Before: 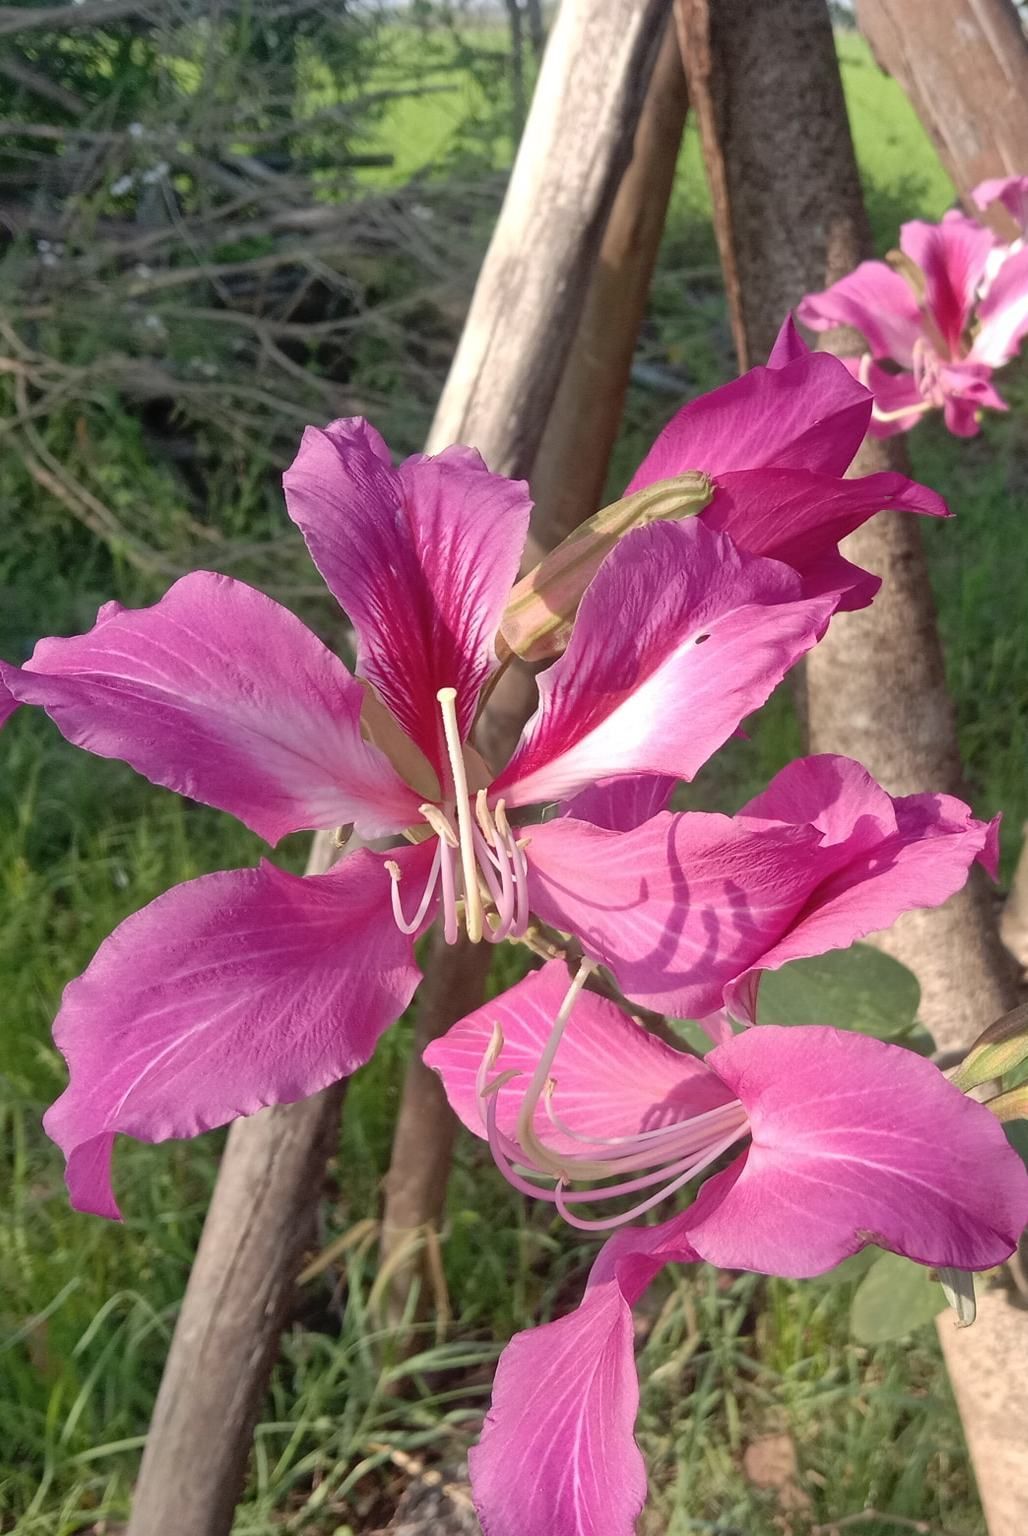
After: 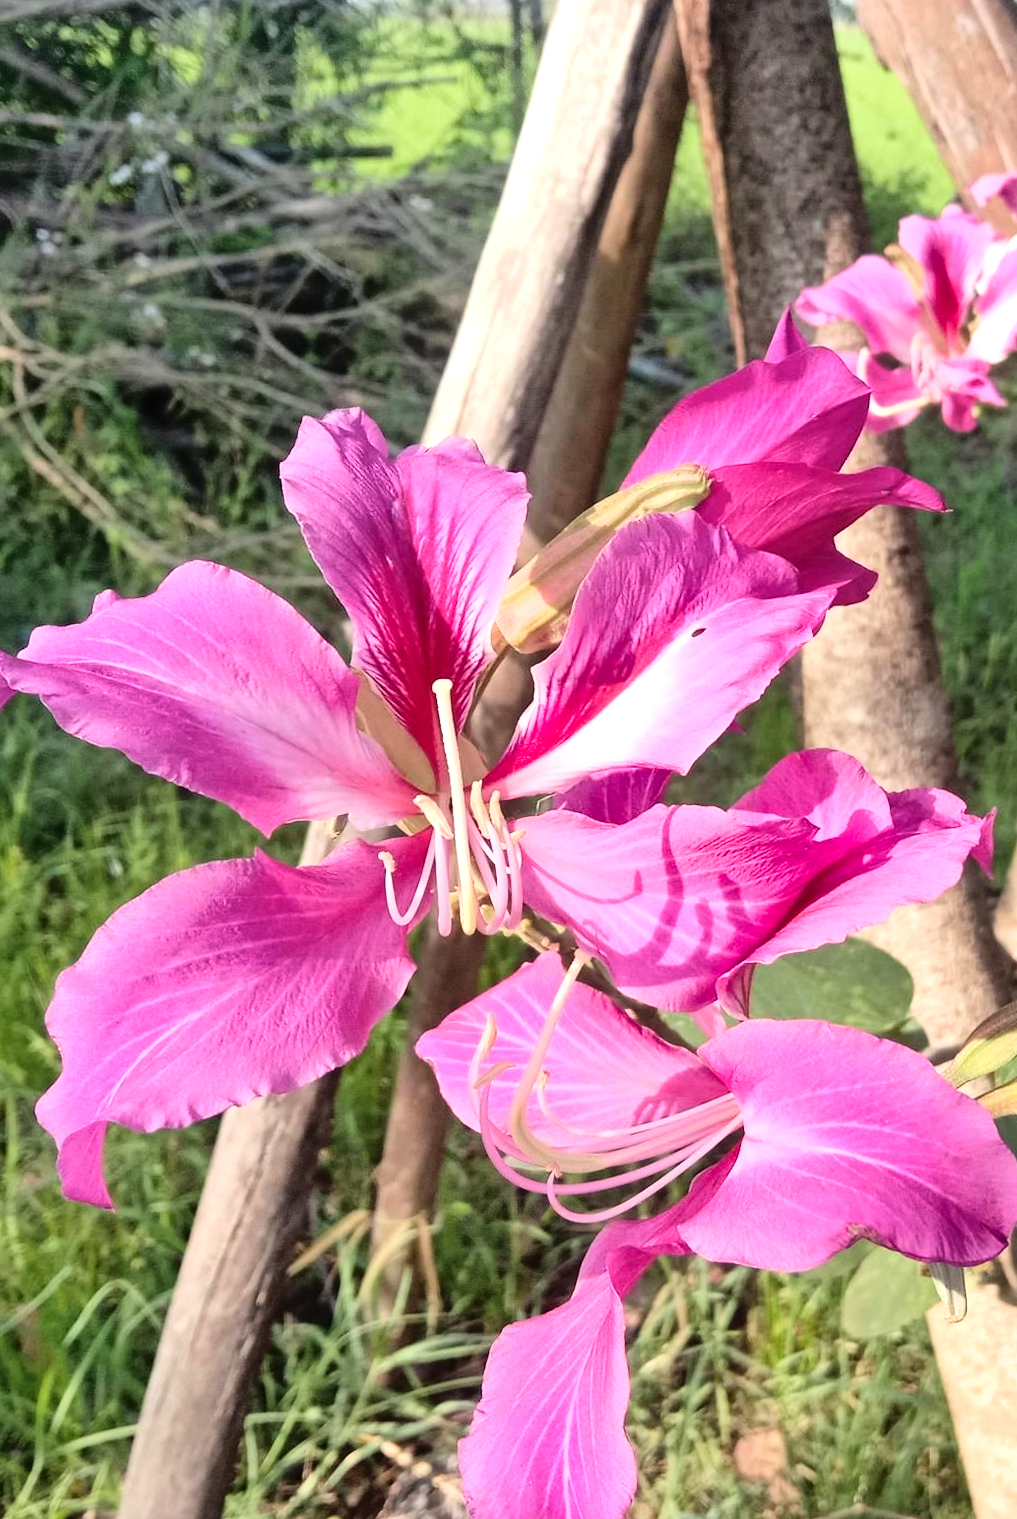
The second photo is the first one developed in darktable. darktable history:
shadows and highlights: soften with gaussian
crop and rotate: angle -0.411°
exposure: black level correction 0.001, exposure 0.499 EV, compensate exposure bias true, compensate highlight preservation false
base curve: curves: ch0 [(0, 0) (0.036, 0.025) (0.121, 0.166) (0.206, 0.329) (0.605, 0.79) (1, 1)]
